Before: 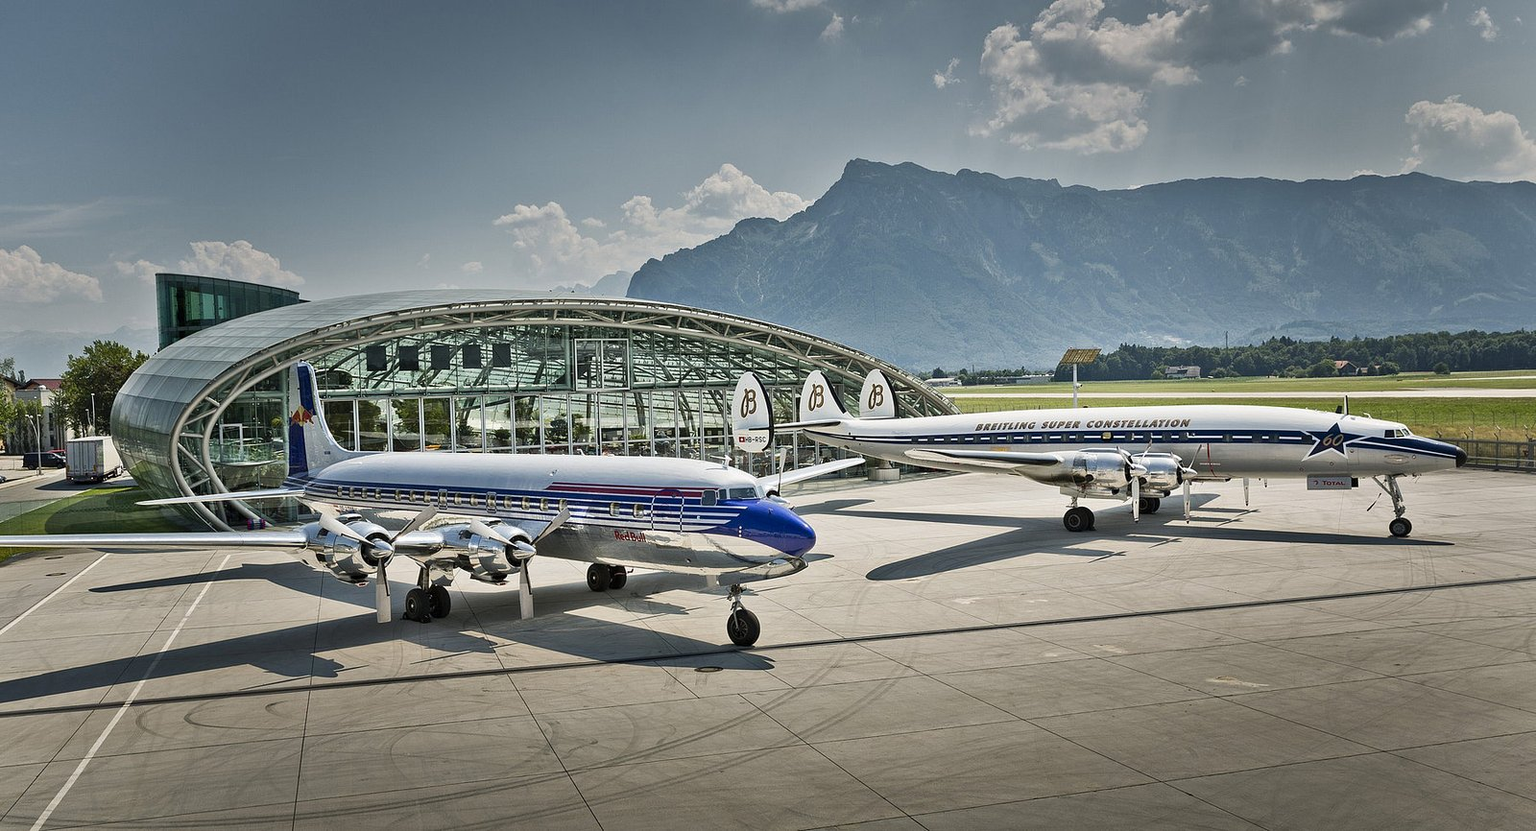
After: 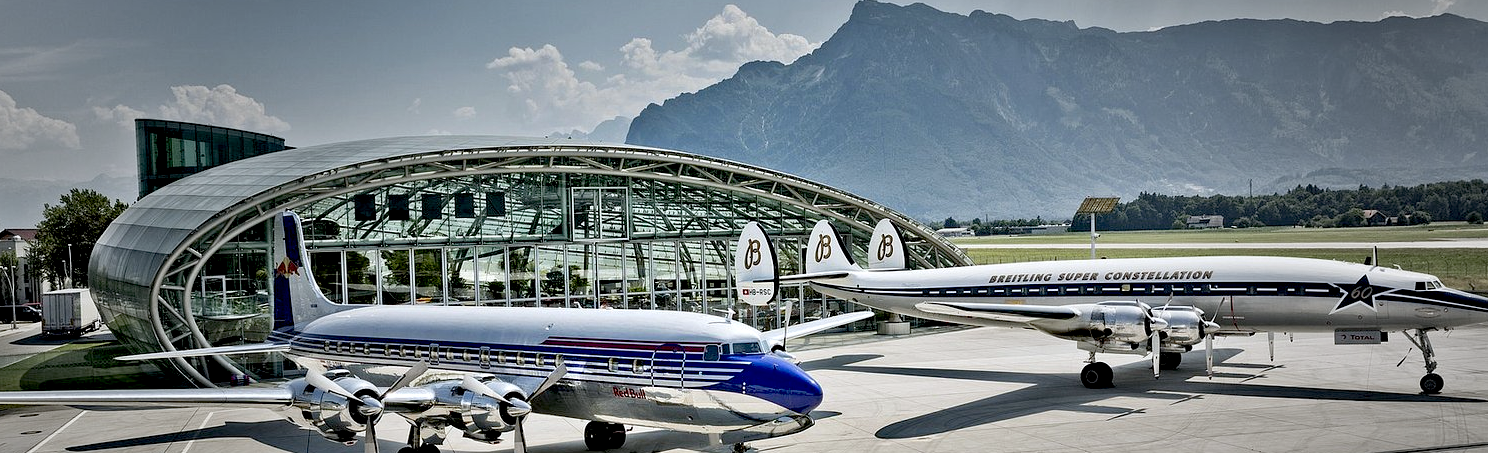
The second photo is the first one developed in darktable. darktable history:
vignetting: fall-off start 18.21%, fall-off radius 137.95%, brightness -0.207, center (-0.078, 0.066), width/height ratio 0.62, shape 0.59
crop: left 1.744%, top 19.225%, right 5.069%, bottom 28.357%
exposure: black level correction 0.025, exposure 0.182 EV, compensate highlight preservation false
white balance: red 0.98, blue 1.034
